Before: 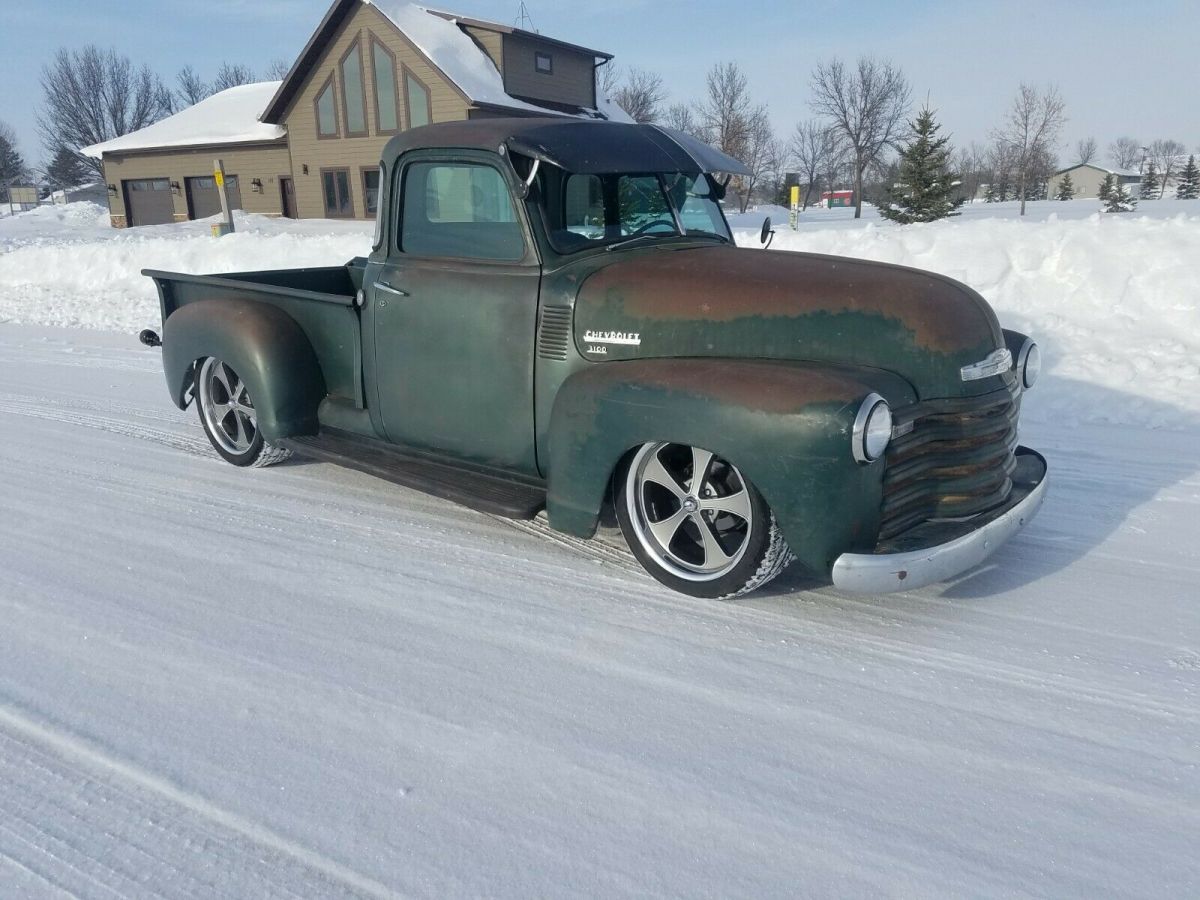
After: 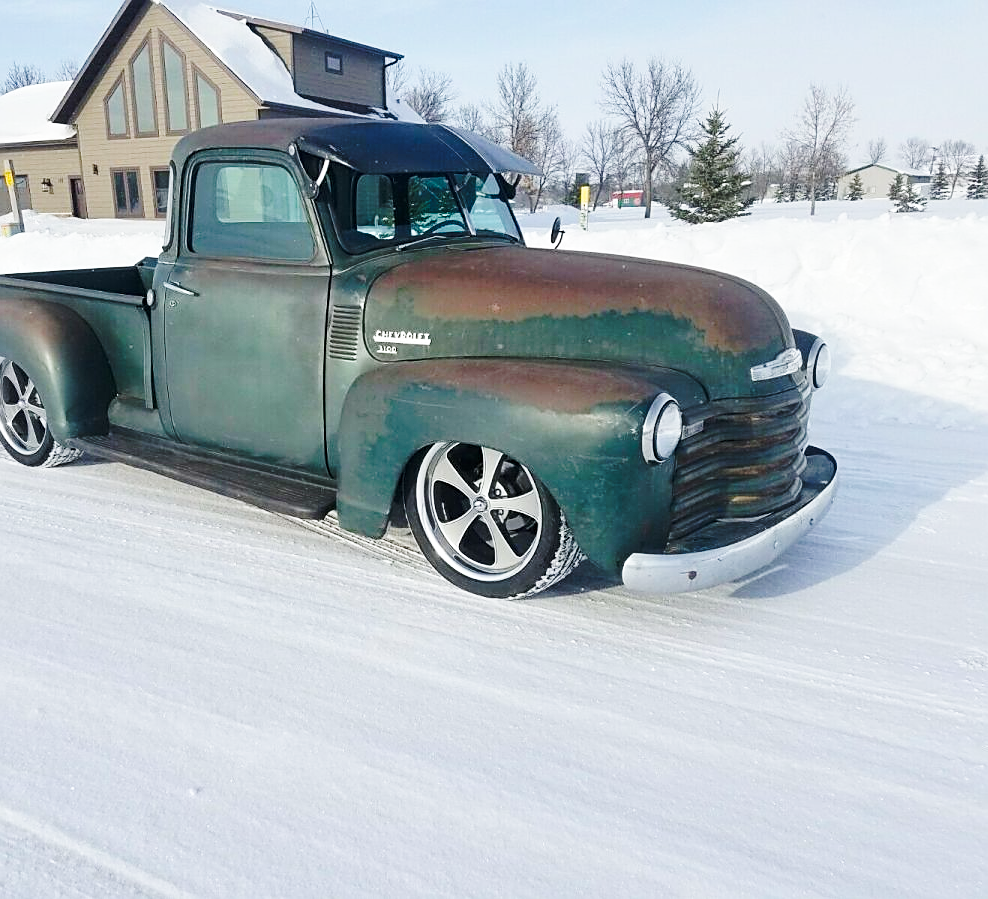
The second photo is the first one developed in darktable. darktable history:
tone curve: curves: ch0 [(0, 0) (0.003, 0.003) (0.011, 0.012) (0.025, 0.026) (0.044, 0.046) (0.069, 0.072) (0.1, 0.104) (0.136, 0.141) (0.177, 0.185) (0.224, 0.247) (0.277, 0.335) (0.335, 0.447) (0.399, 0.539) (0.468, 0.636) (0.543, 0.723) (0.623, 0.803) (0.709, 0.873) (0.801, 0.936) (0.898, 0.978) (1, 1)], preserve colors none
crop: left 17.518%, bottom 0.033%
sharpen: on, module defaults
